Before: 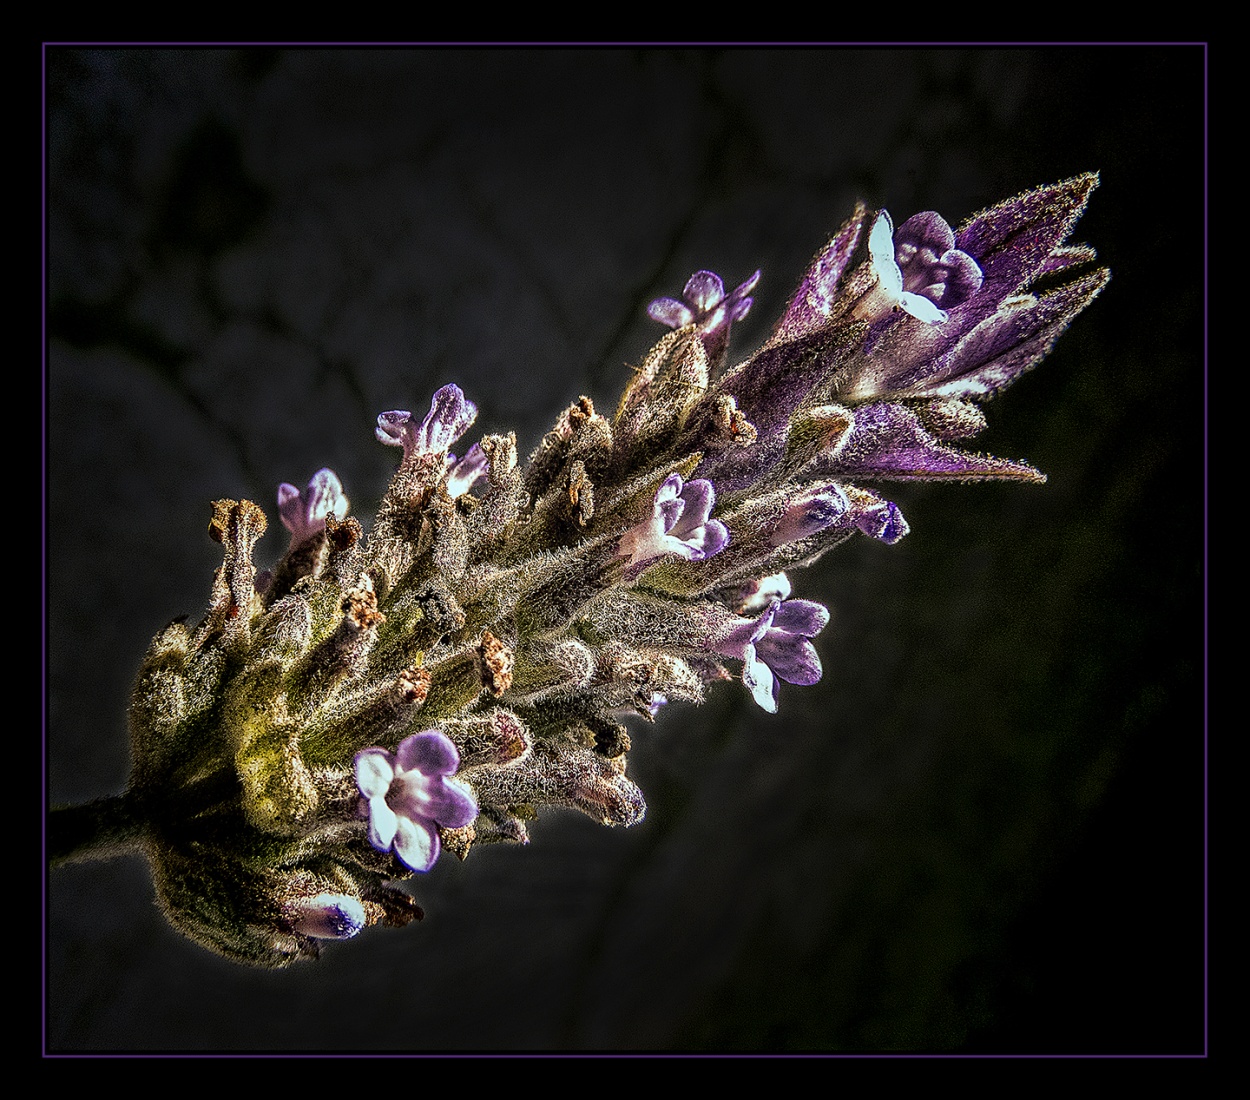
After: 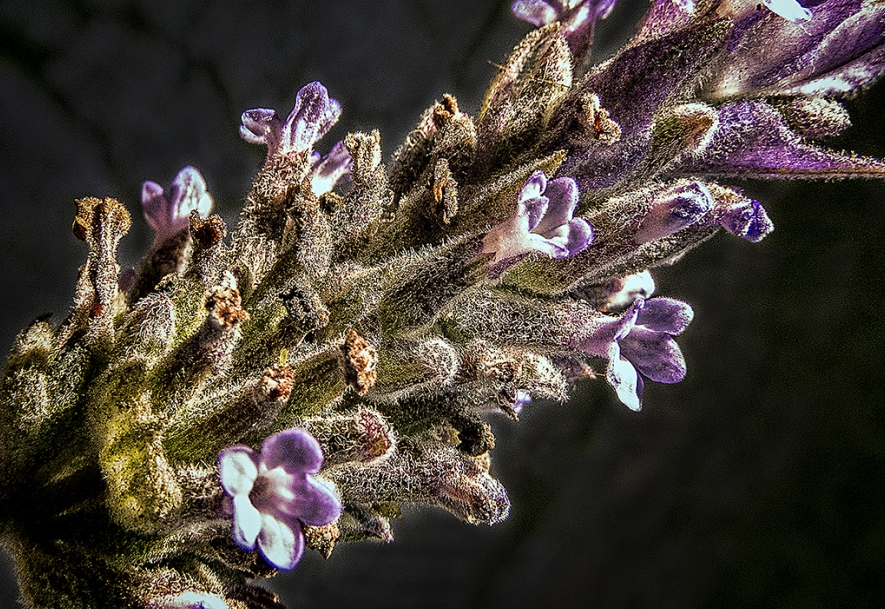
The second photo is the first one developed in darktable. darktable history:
crop: left 10.942%, top 27.54%, right 18.25%, bottom 17.059%
